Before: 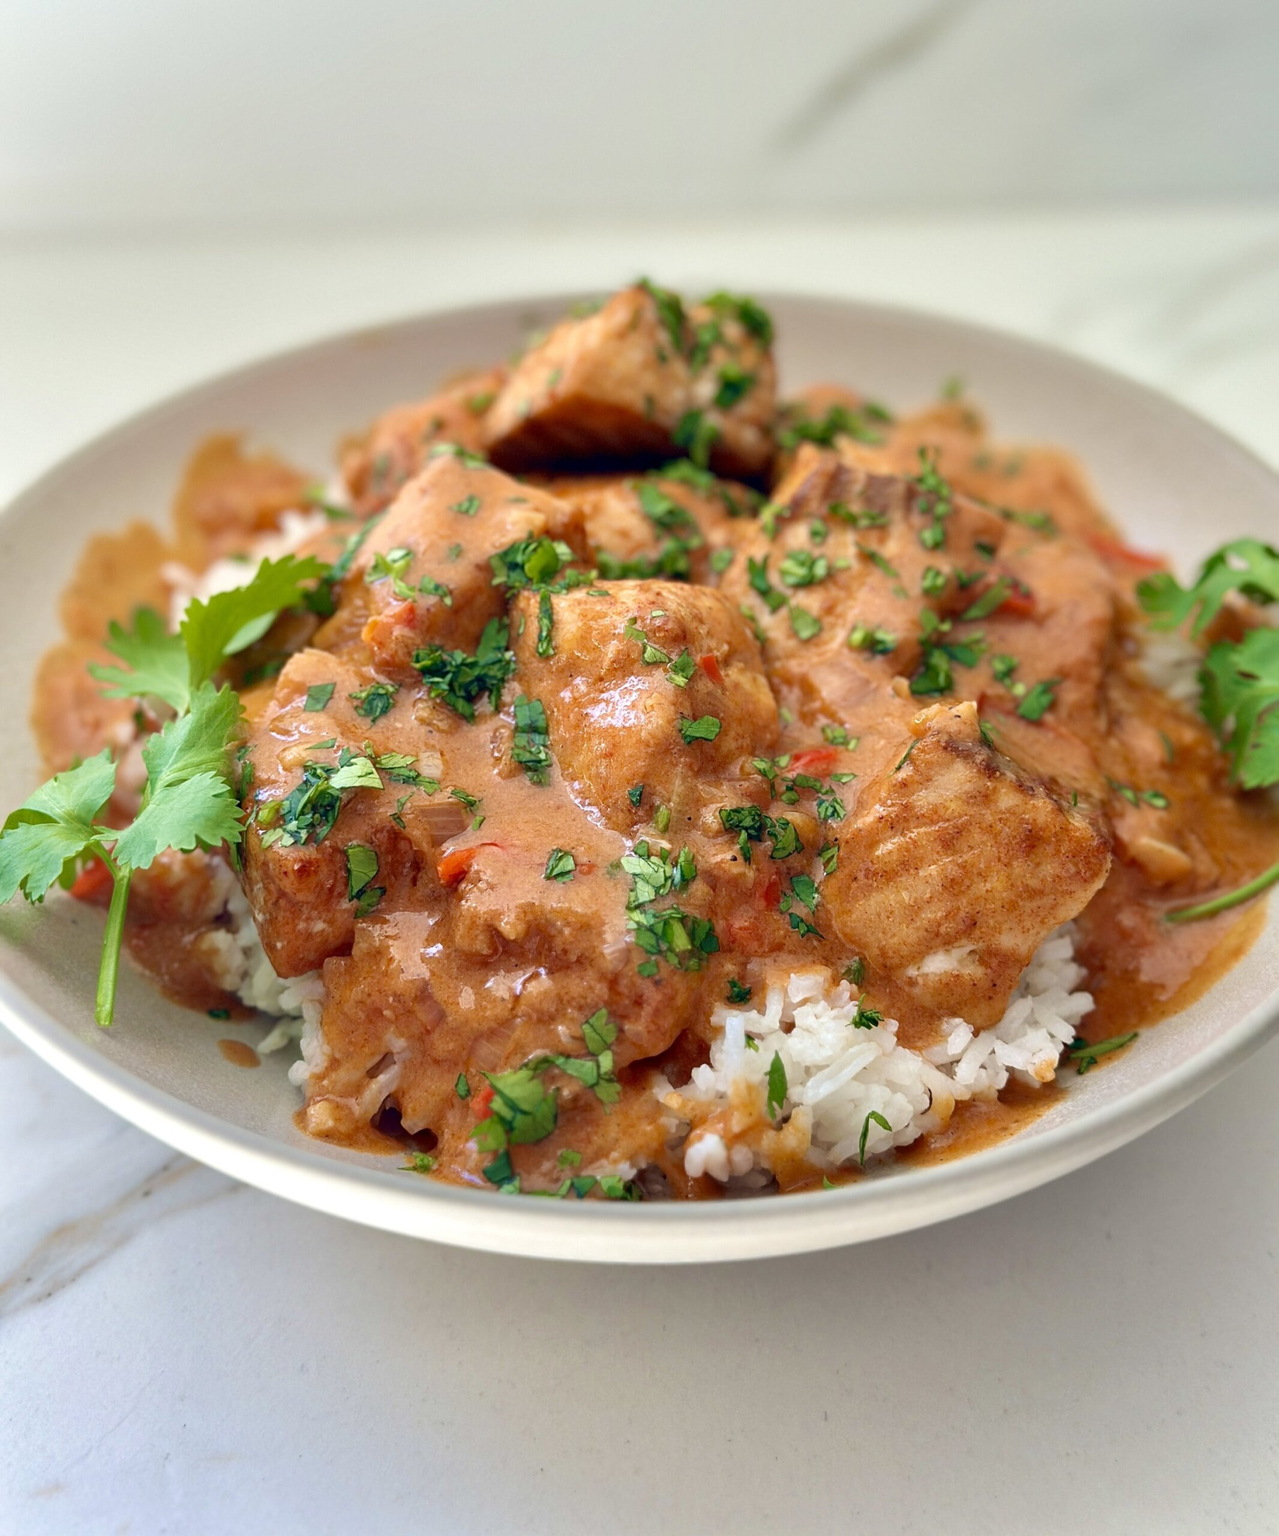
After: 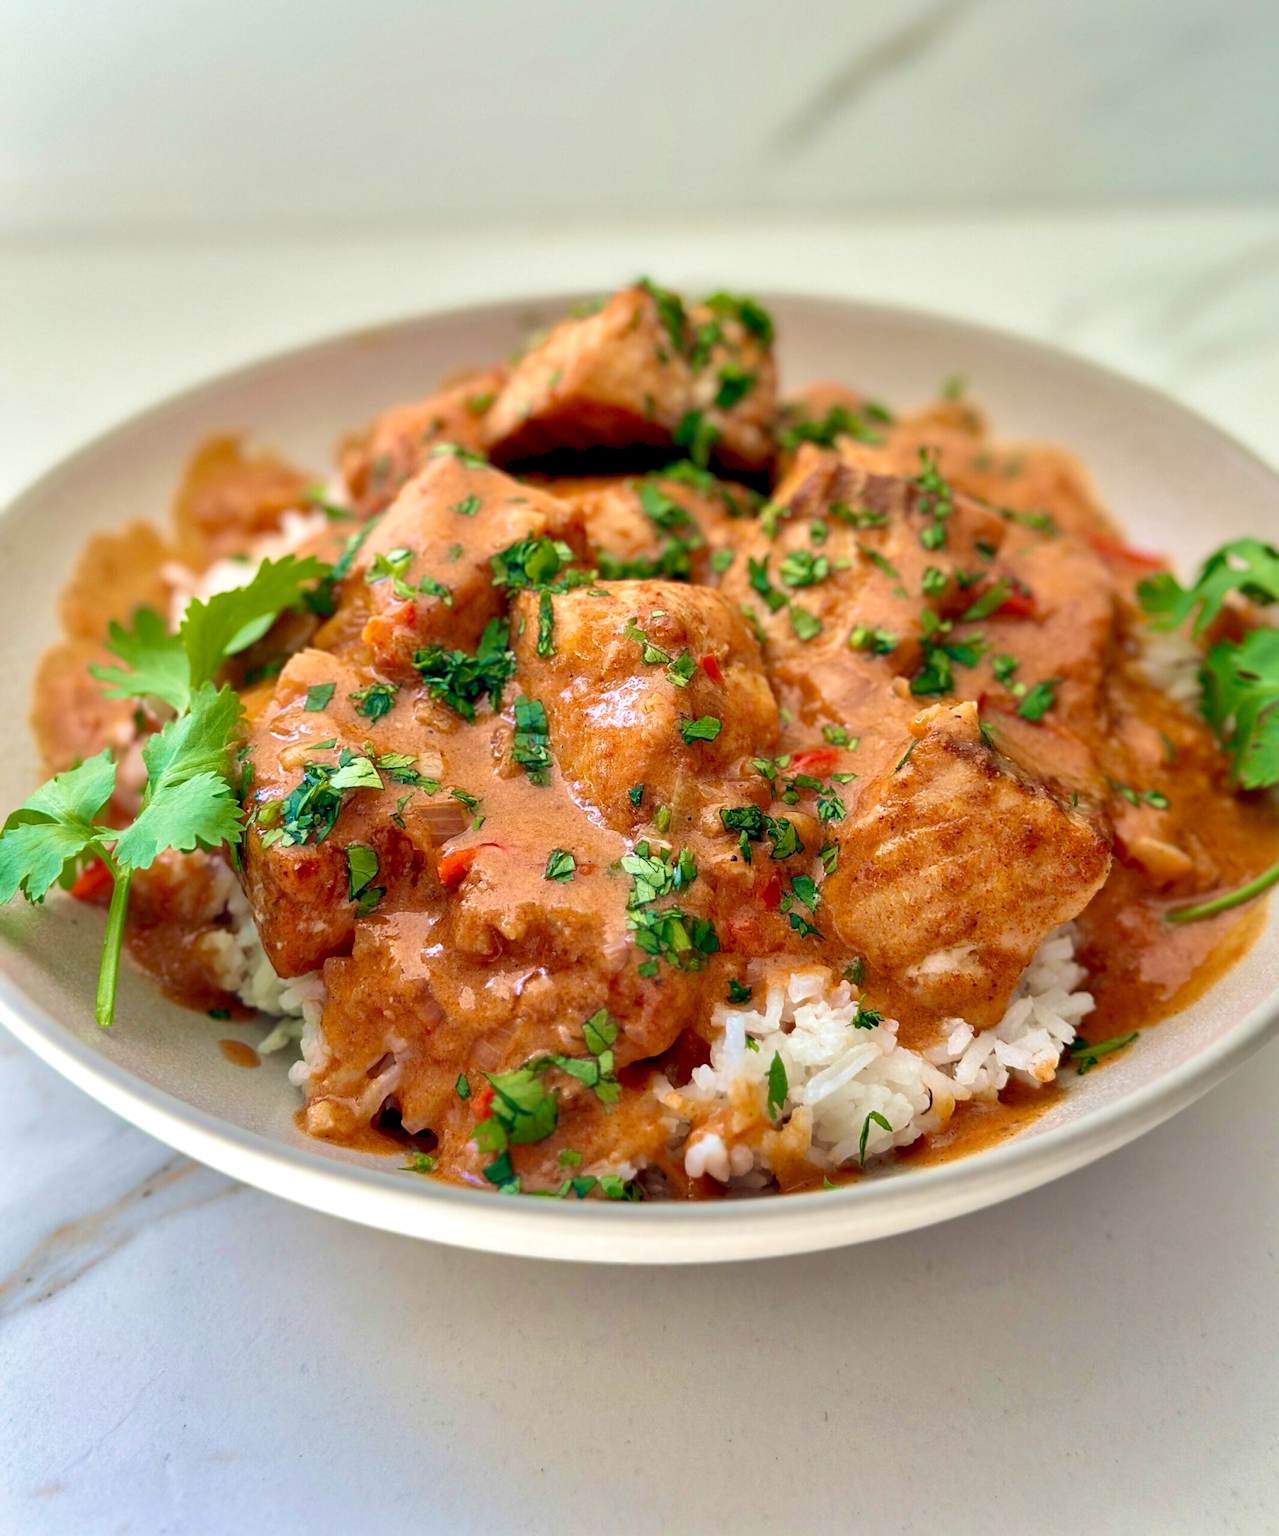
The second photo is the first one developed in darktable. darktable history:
local contrast: mode bilateral grid, contrast 20, coarseness 49, detail 119%, midtone range 0.2
exposure: black level correction 0.006, compensate highlight preservation false
velvia: strength 27.66%
